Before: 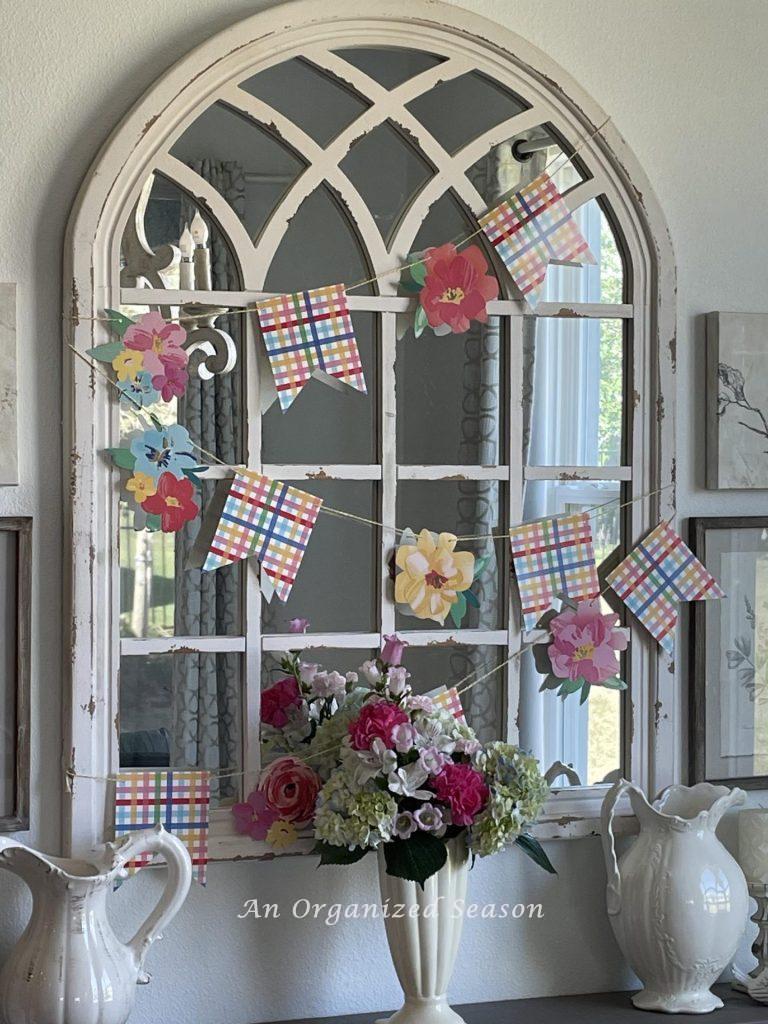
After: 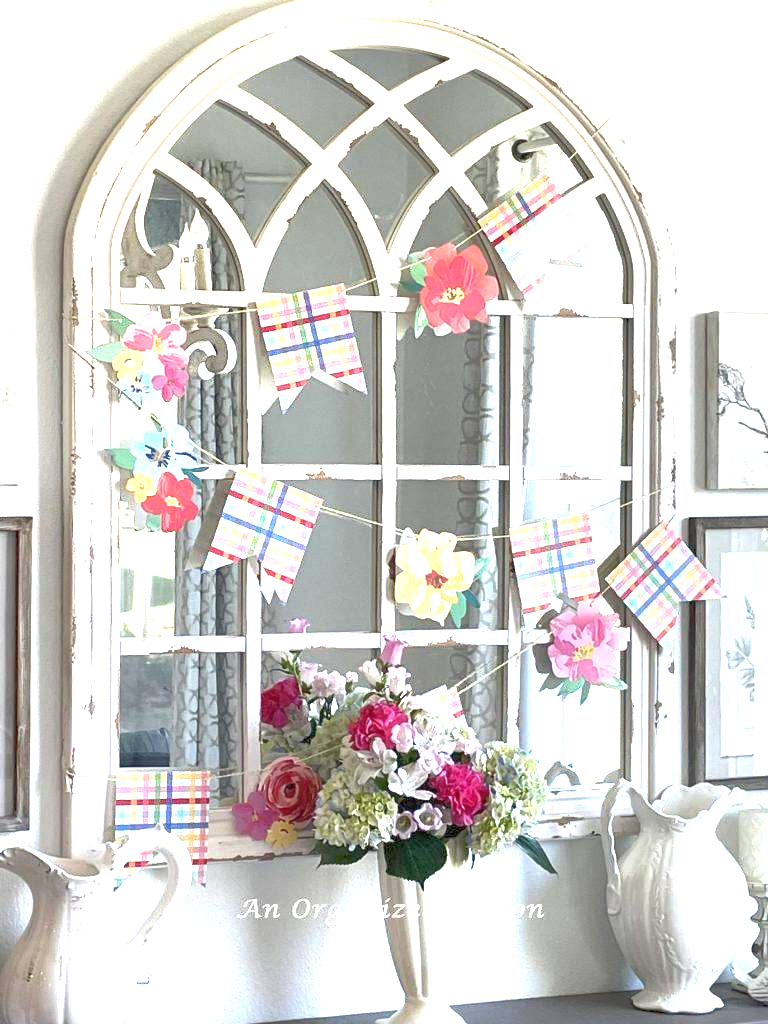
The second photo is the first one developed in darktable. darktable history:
exposure: exposure 2.003 EV, compensate highlight preservation false
rgb curve: curves: ch0 [(0, 0) (0.072, 0.166) (0.217, 0.293) (0.414, 0.42) (1, 1)], compensate middle gray true, preserve colors basic power
